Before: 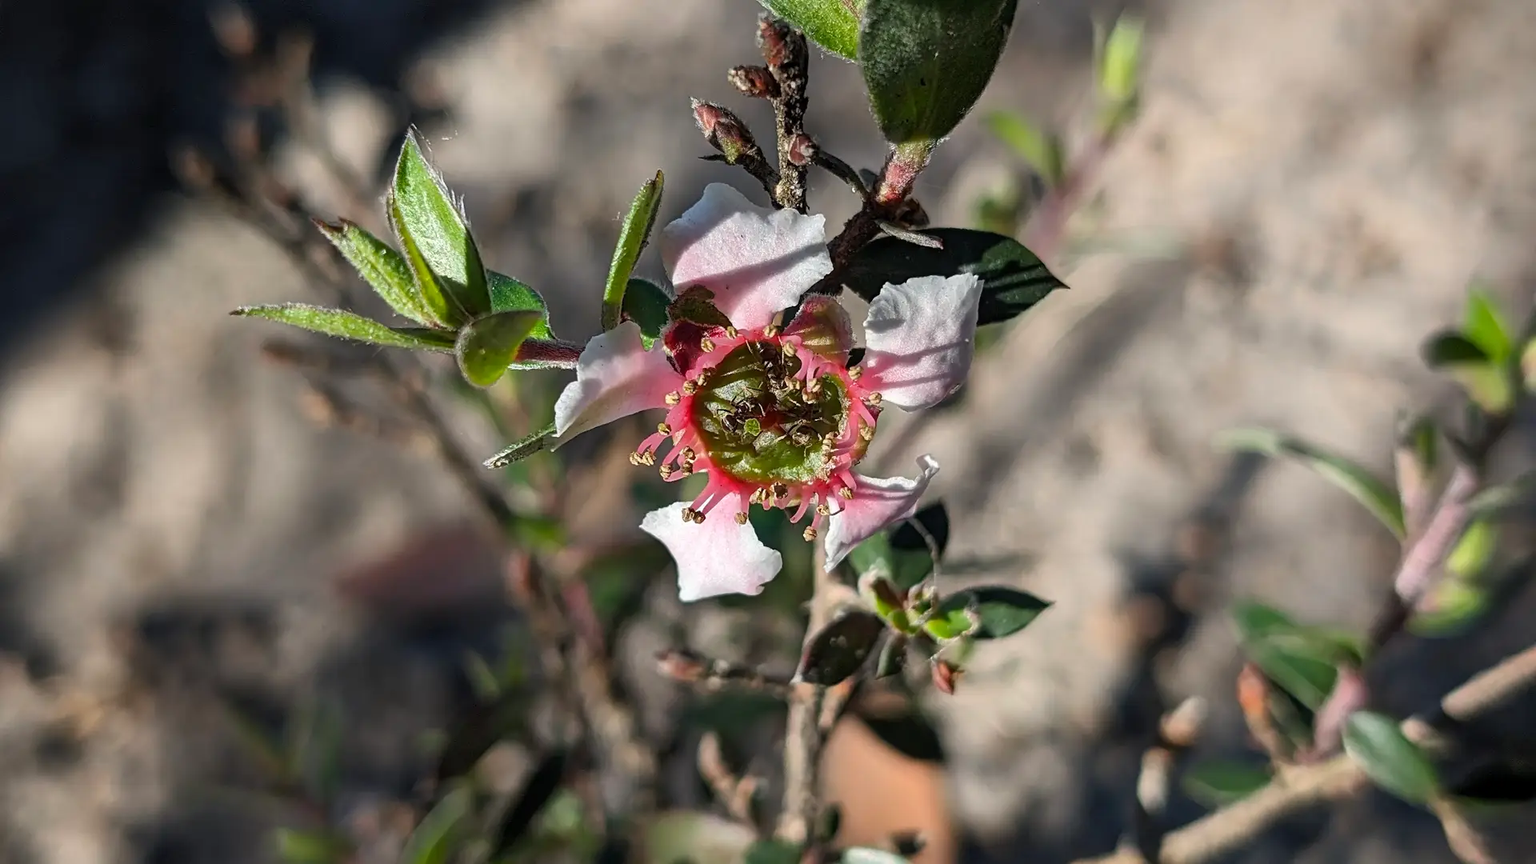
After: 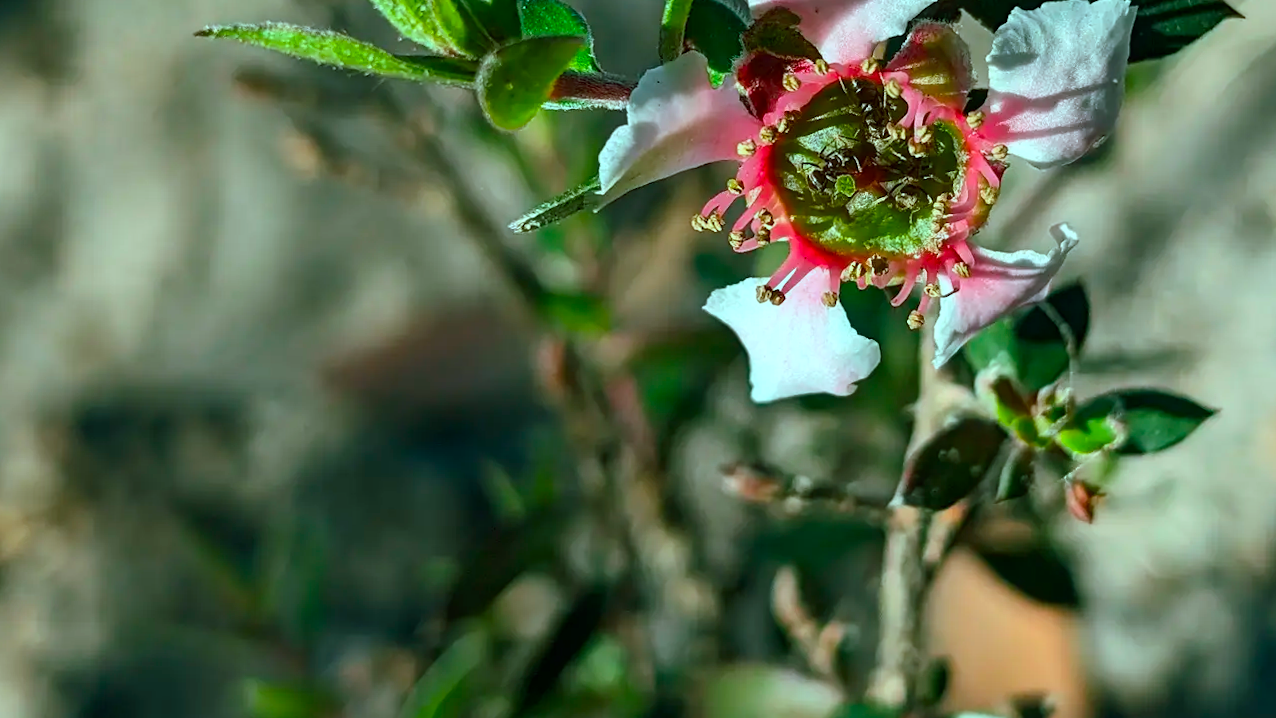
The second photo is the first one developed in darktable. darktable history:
crop and rotate: angle -0.82°, left 3.85%, top 31.828%, right 27.992%
contrast brightness saturation: contrast 0.08, saturation 0.2
color balance rgb: shadows lift › chroma 11.71%, shadows lift › hue 133.46°, highlights gain › chroma 4%, highlights gain › hue 200.2°, perceptual saturation grading › global saturation 18.05%
